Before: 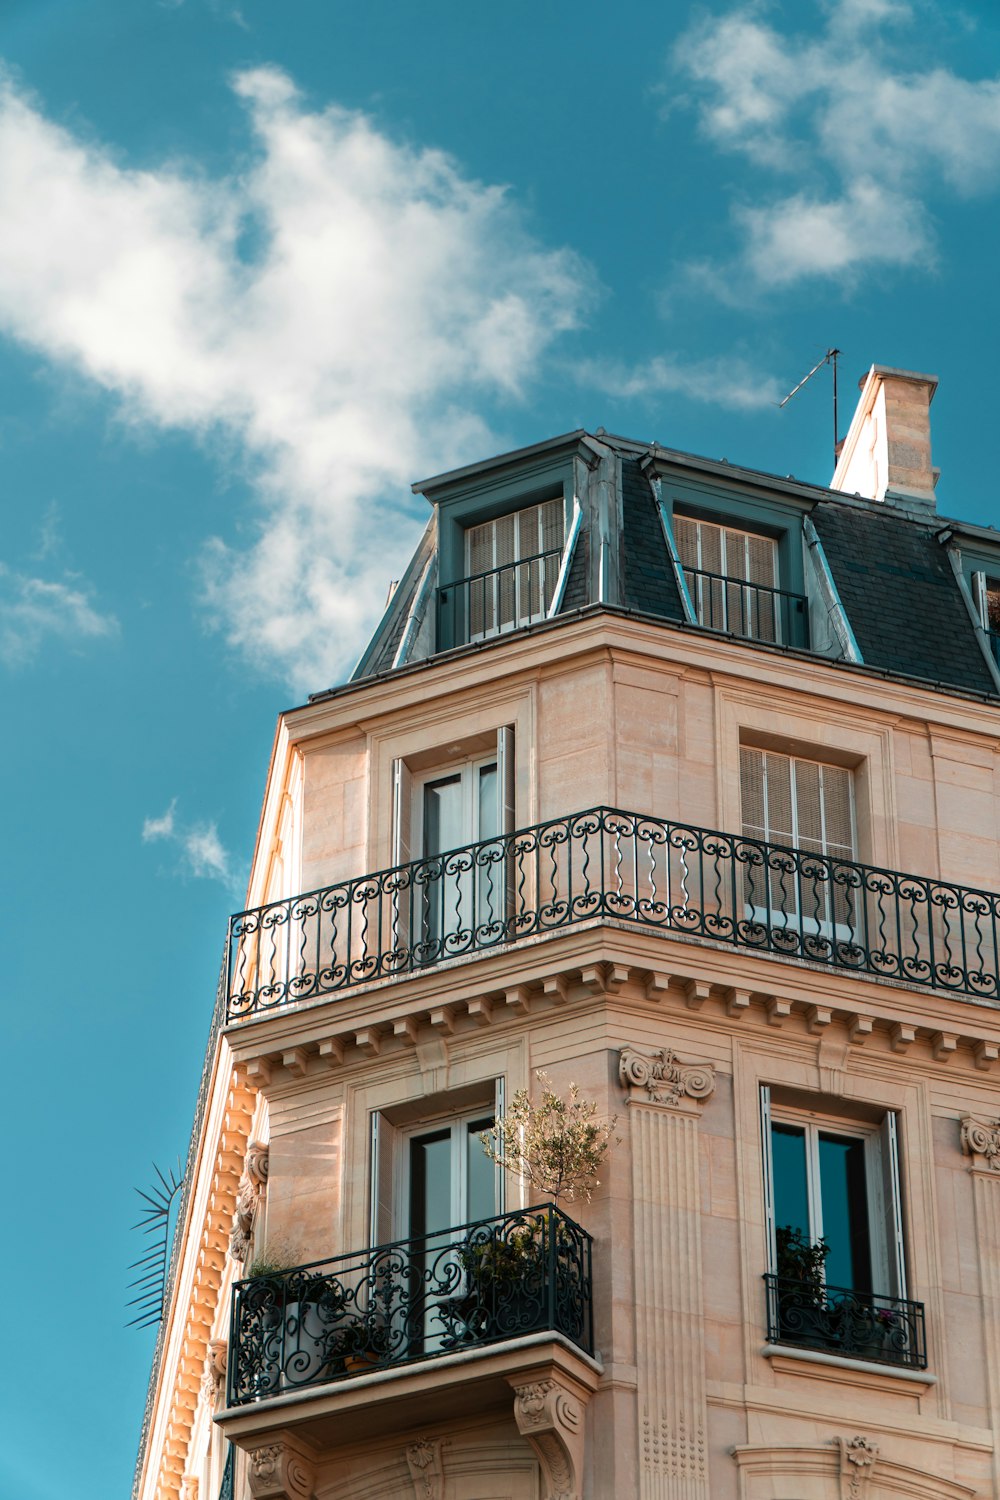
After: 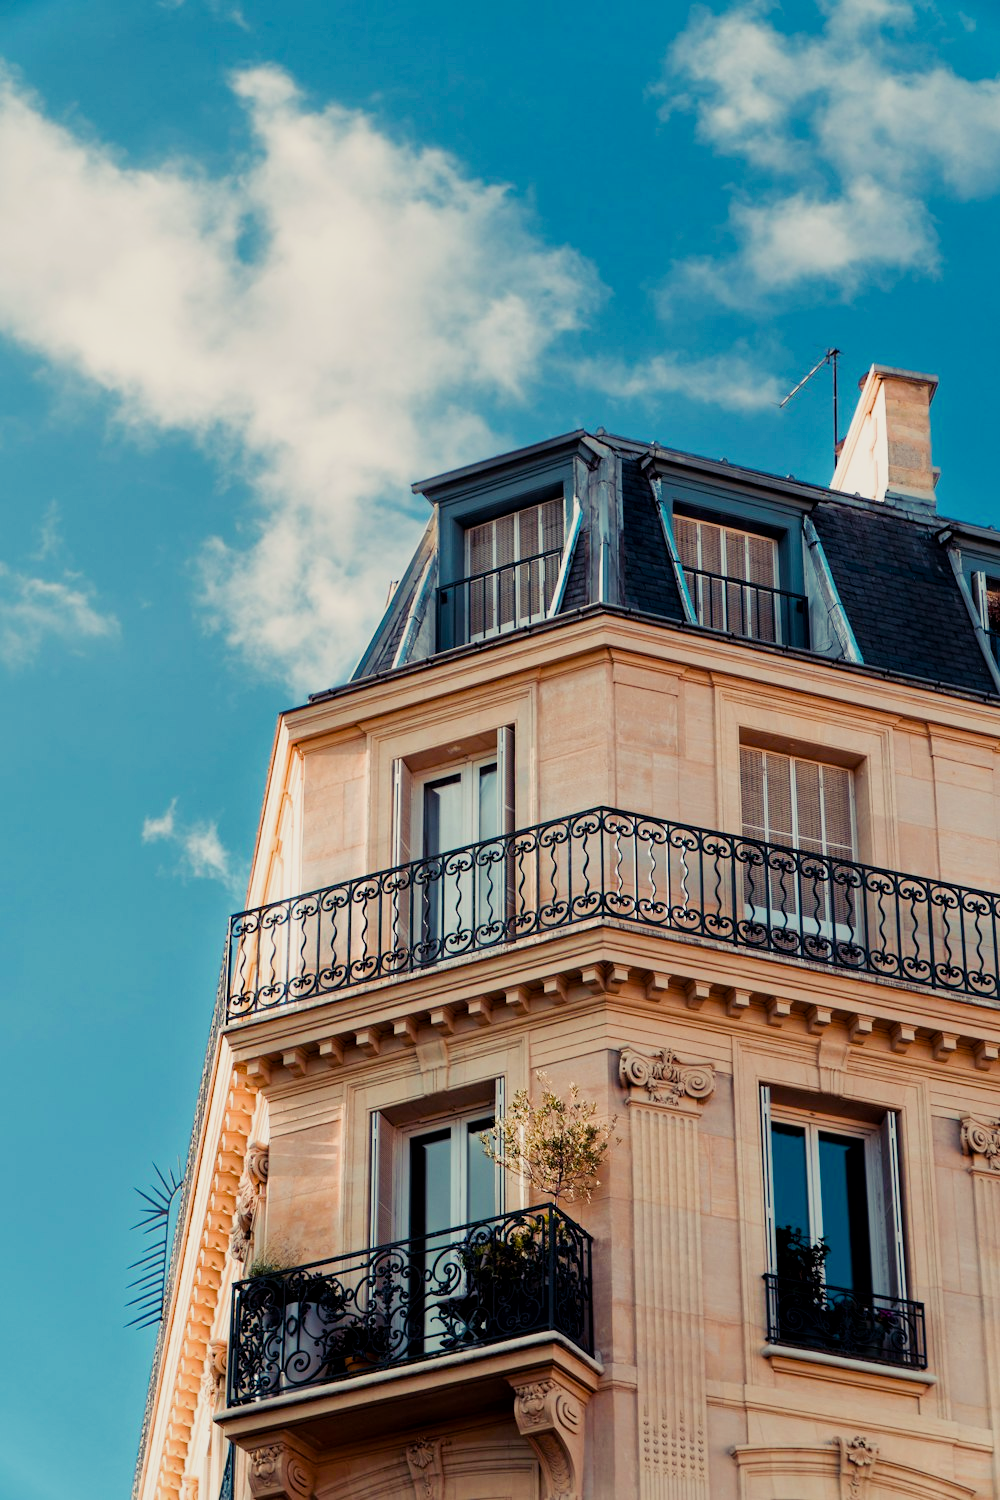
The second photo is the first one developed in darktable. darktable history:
local contrast: mode bilateral grid, contrast 20, coarseness 50, detail 119%, midtone range 0.2
filmic rgb: black relative exposure -7.65 EV, white relative exposure 4.56 EV, hardness 3.61, iterations of high-quality reconstruction 0
tone equalizer: edges refinement/feathering 500, mask exposure compensation -1.57 EV, preserve details no
color balance rgb: shadows lift › luminance -21.612%, shadows lift › chroma 9.019%, shadows lift › hue 284.56°, highlights gain › chroma 3.084%, highlights gain › hue 77.9°, linear chroma grading › global chroma 0.682%, perceptual saturation grading › global saturation 20%, perceptual saturation grading › highlights -25.087%, perceptual saturation grading › shadows 50.383%, perceptual brilliance grading › highlights 9.684%, perceptual brilliance grading › mid-tones 4.795%, global vibrance 8.252%
